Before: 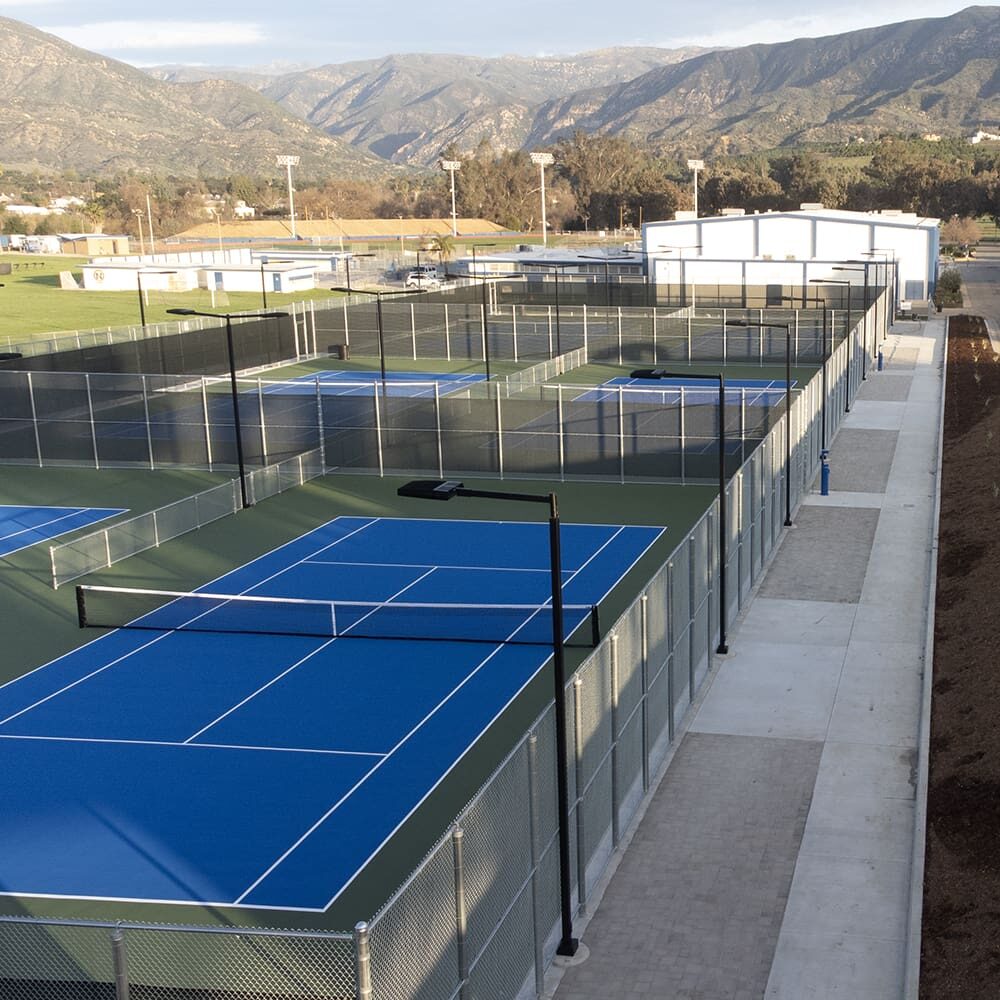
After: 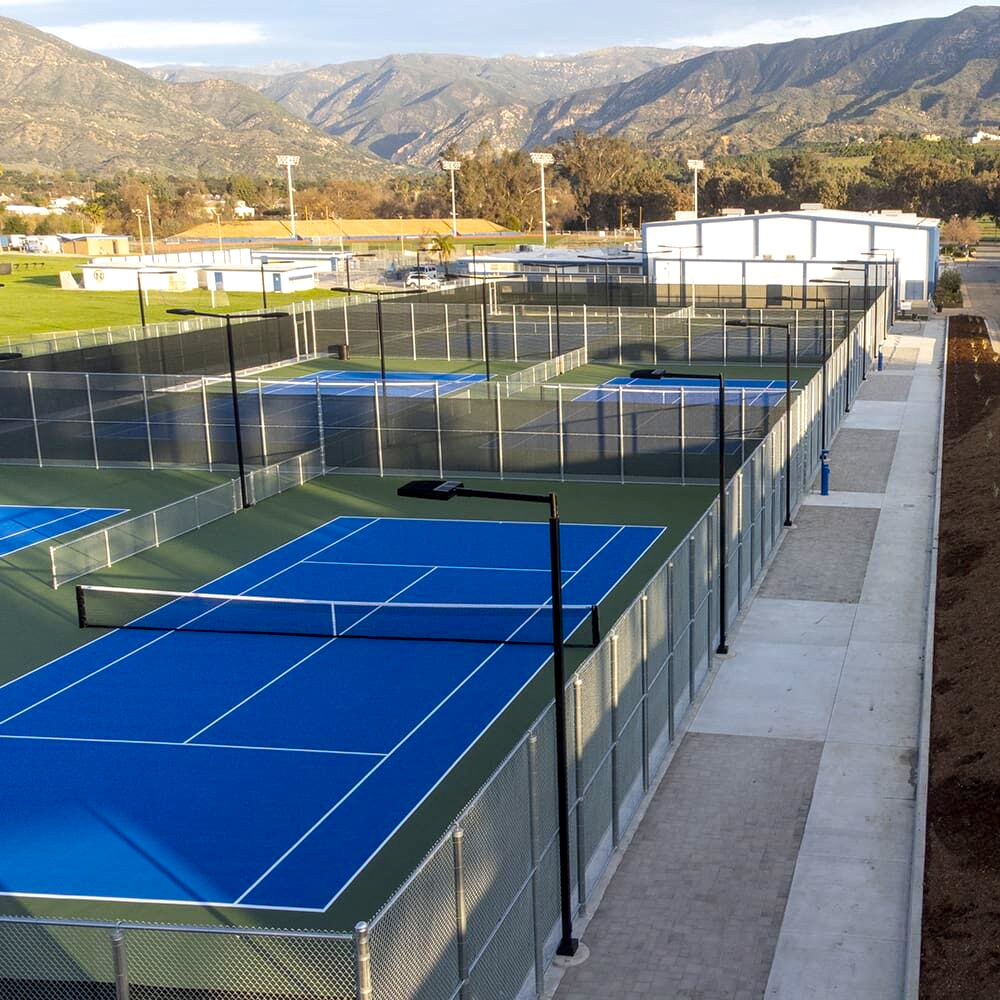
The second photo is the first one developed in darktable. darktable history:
color balance rgb: linear chroma grading › global chroma 15%, perceptual saturation grading › global saturation 30%
local contrast: highlights 55%, shadows 52%, detail 130%, midtone range 0.452
